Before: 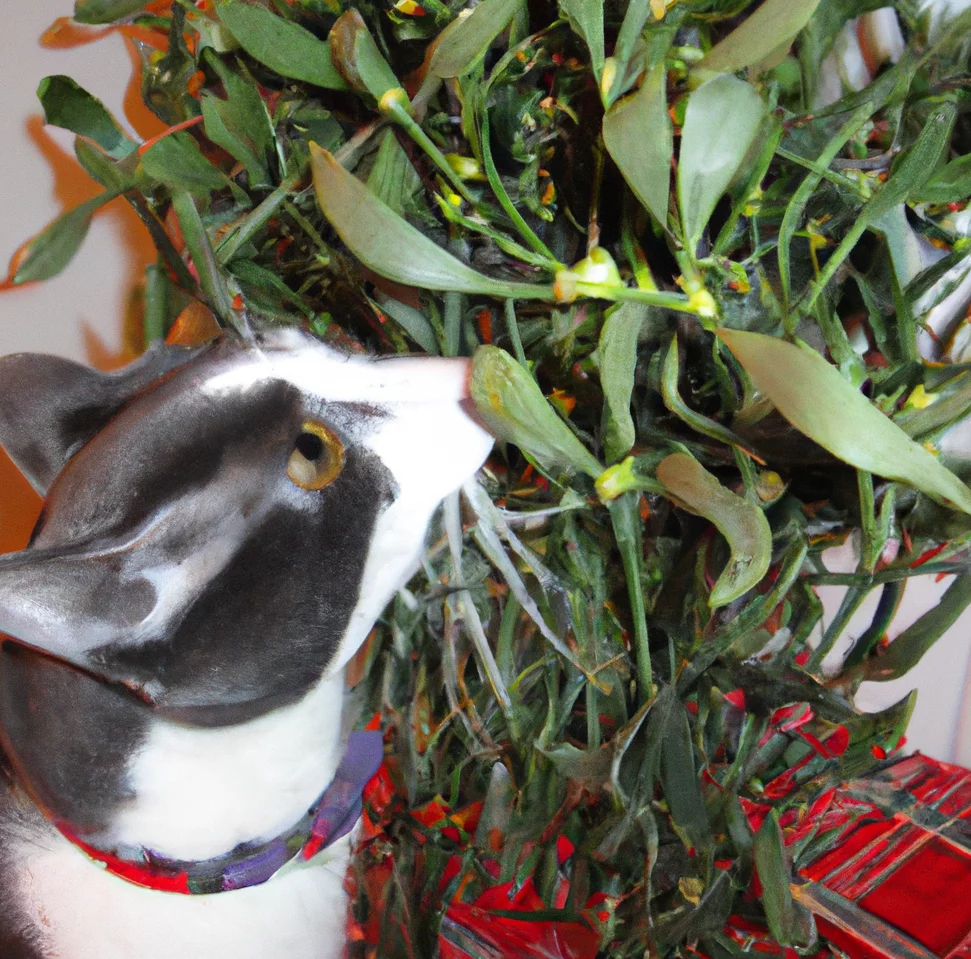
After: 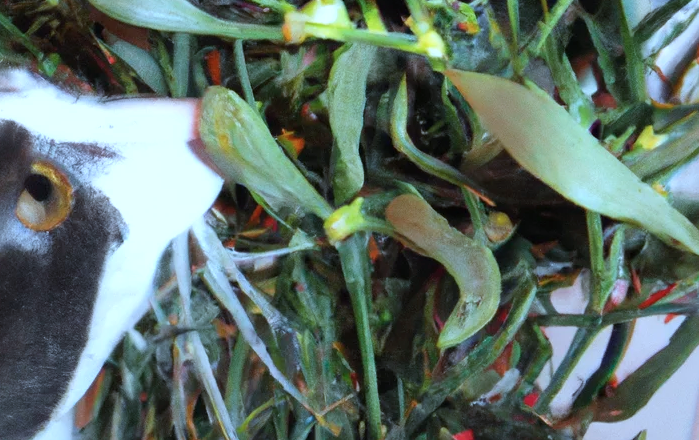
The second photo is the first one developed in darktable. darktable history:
crop and rotate: left 27.938%, top 27.046%, bottom 27.046%
color correction: highlights a* -11.71, highlights b* -15.58
white balance: red 1.05, blue 1.072
